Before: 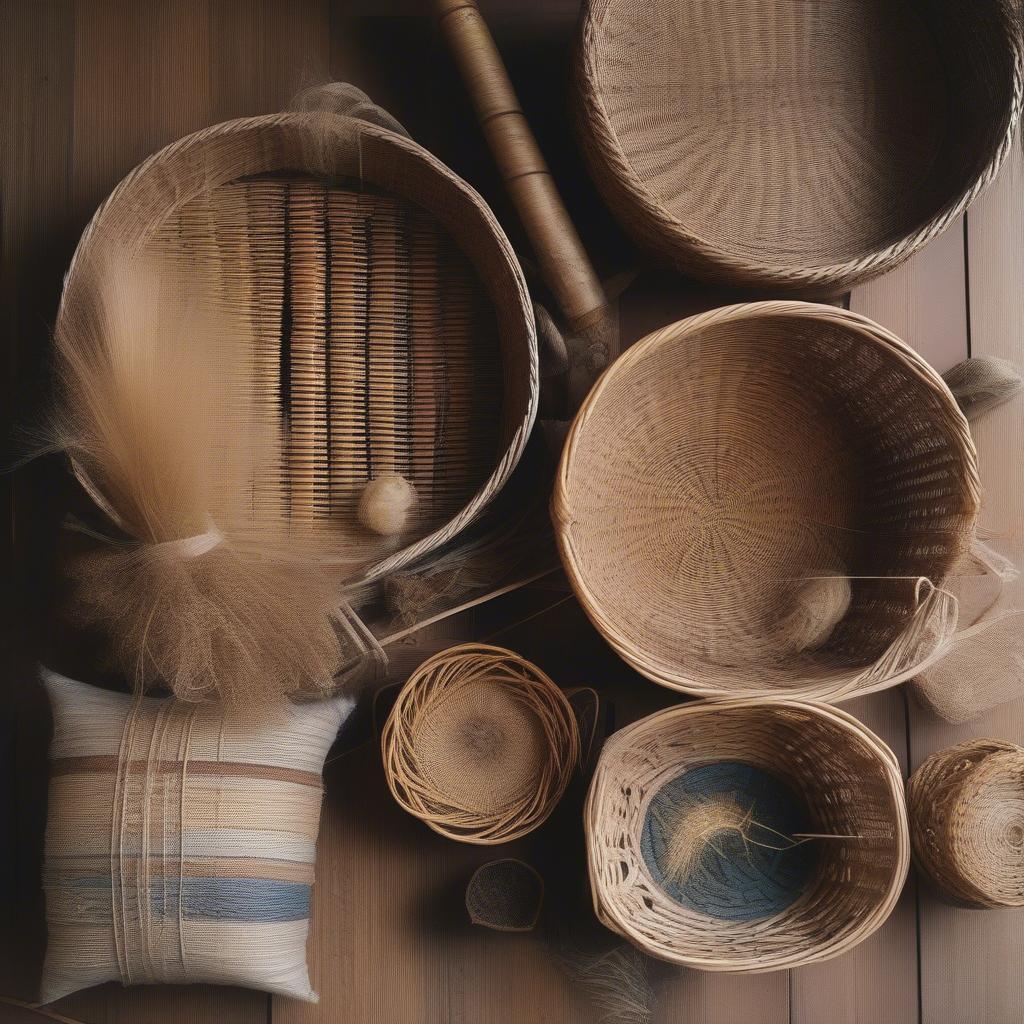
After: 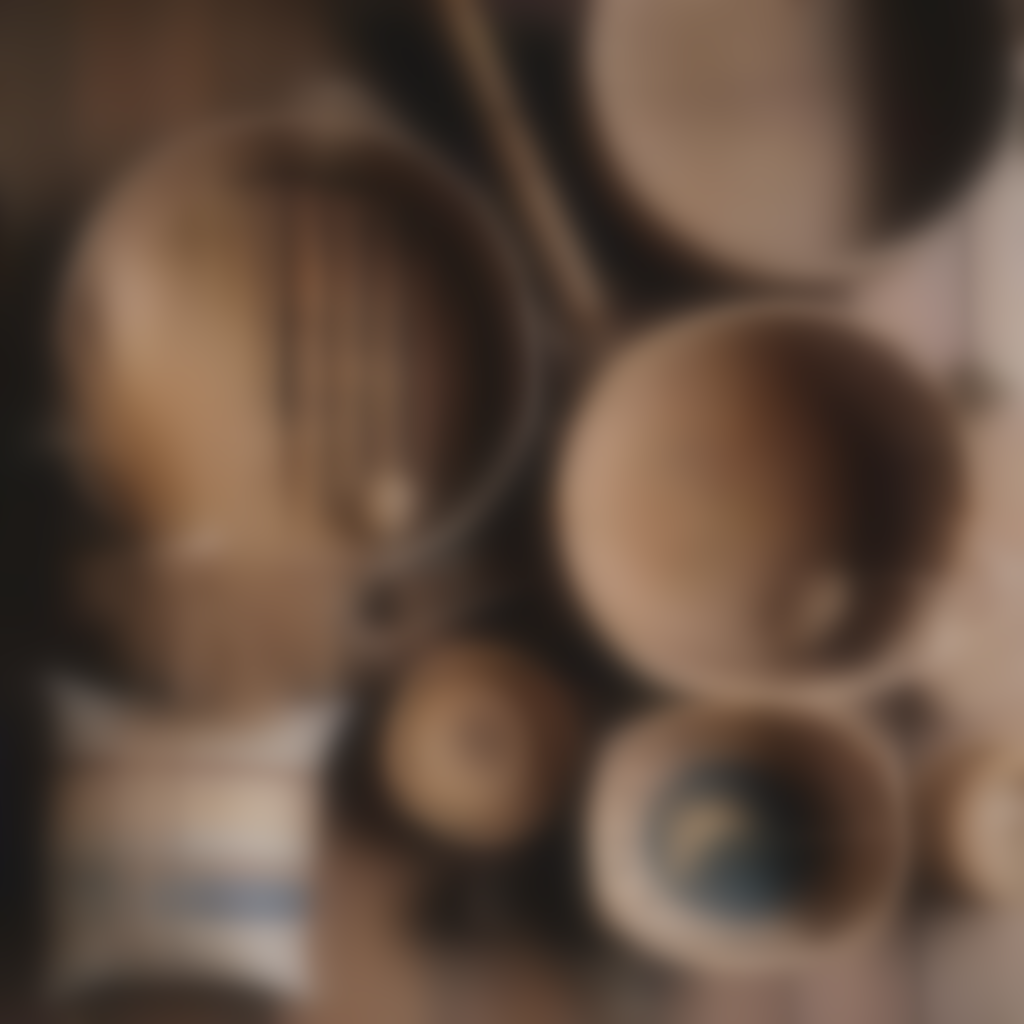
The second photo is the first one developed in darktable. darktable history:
sharpen: on, module defaults
lowpass: radius 16, unbound 0
